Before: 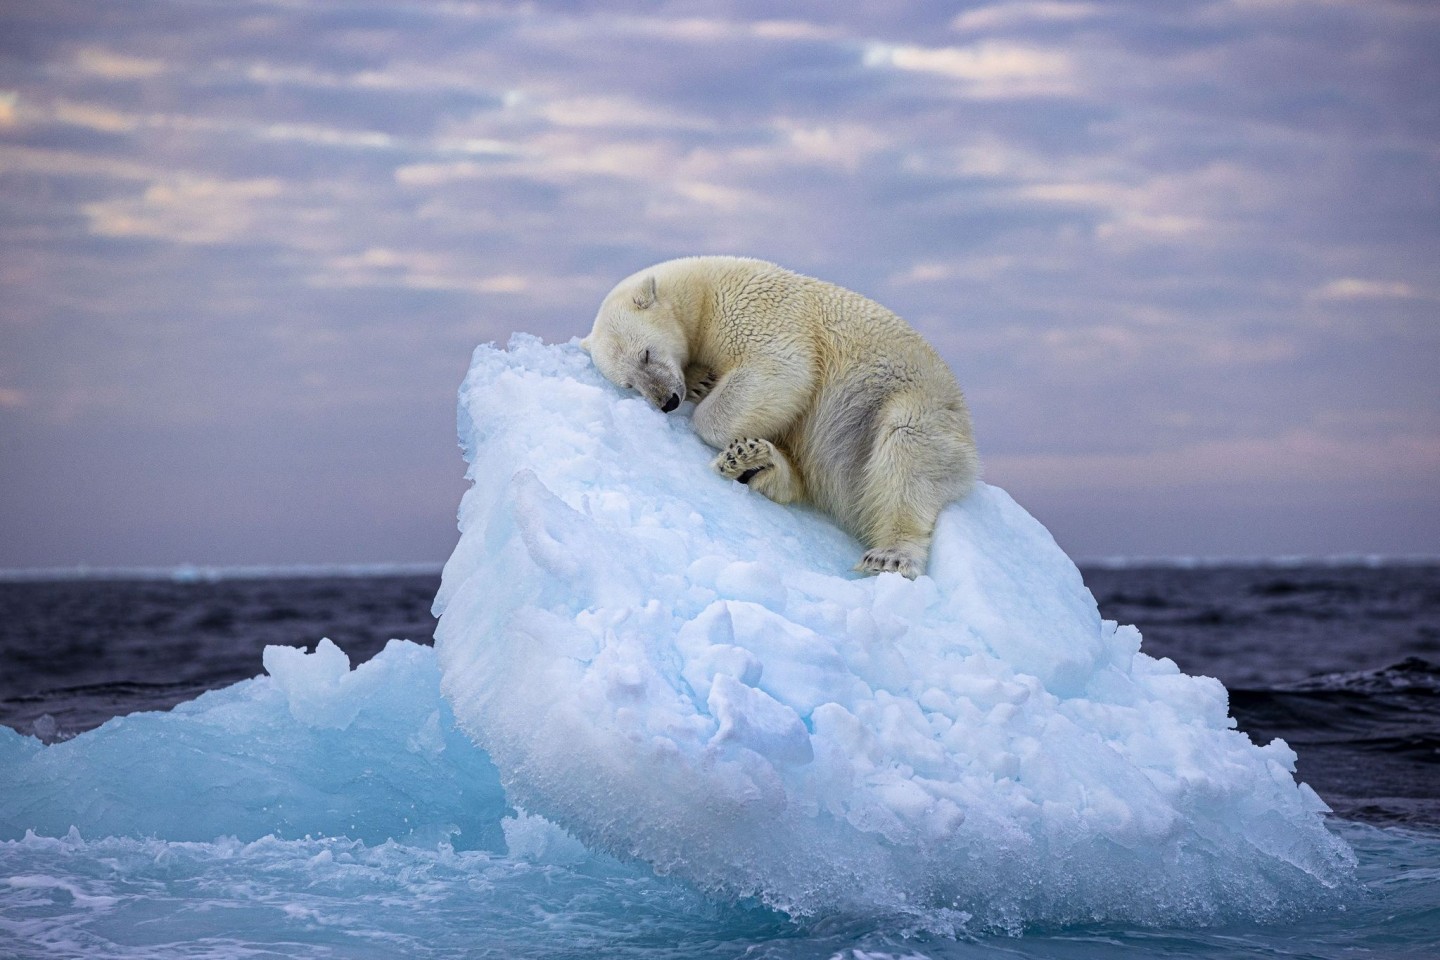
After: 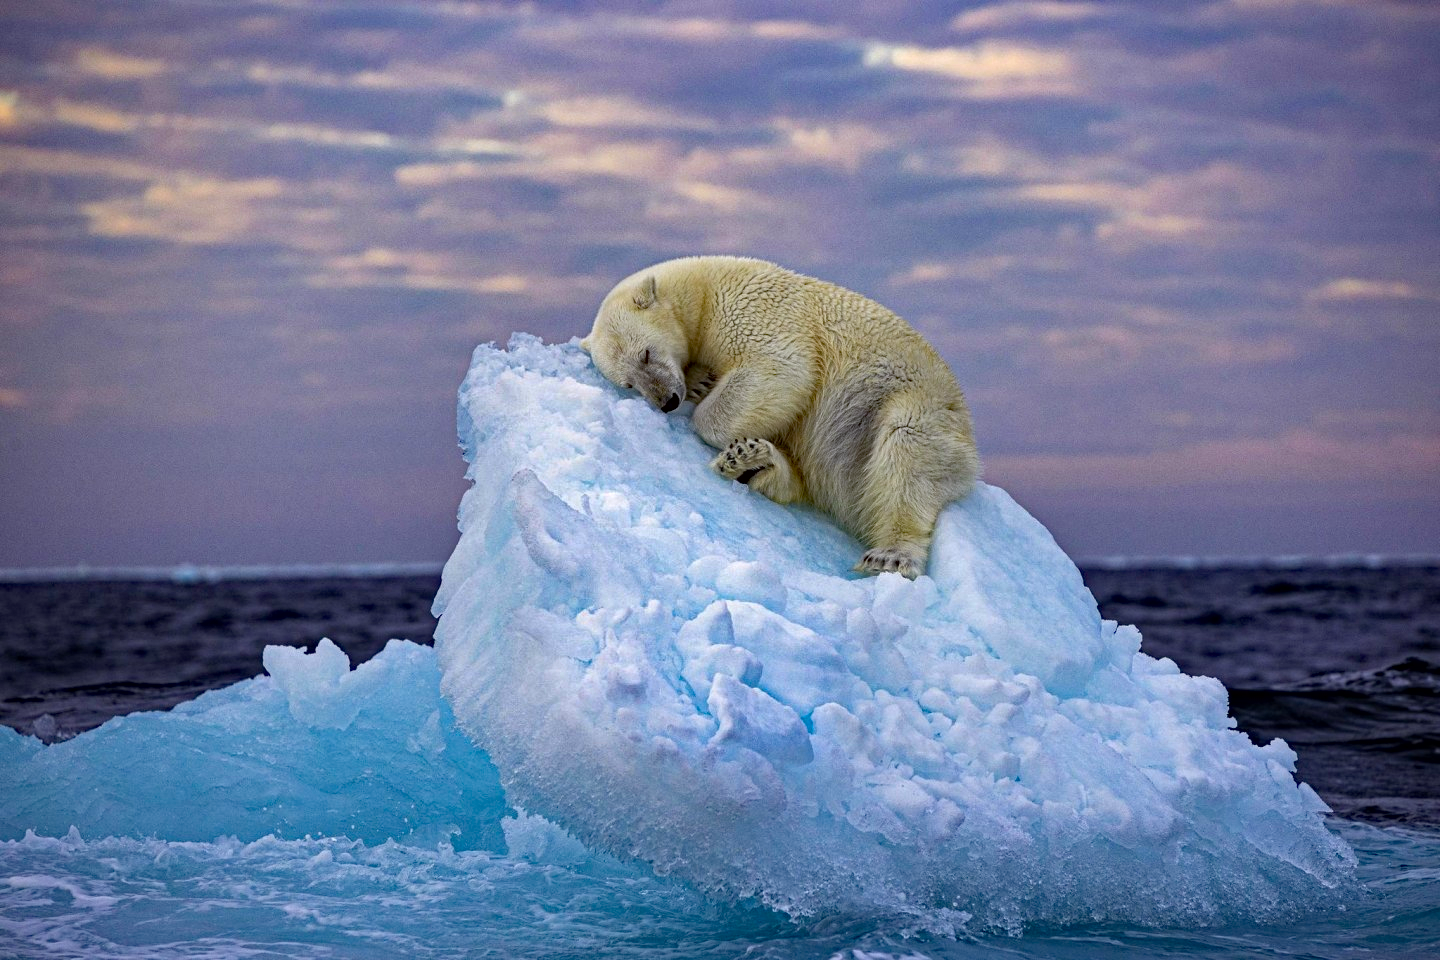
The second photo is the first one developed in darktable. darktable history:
shadows and highlights: radius 108.52, shadows 23.73, highlights -59.32, low approximation 0.01, soften with gaussian
vibrance: vibrance 0%
haze removal: strength 0.53, distance 0.925, compatibility mode true, adaptive false
